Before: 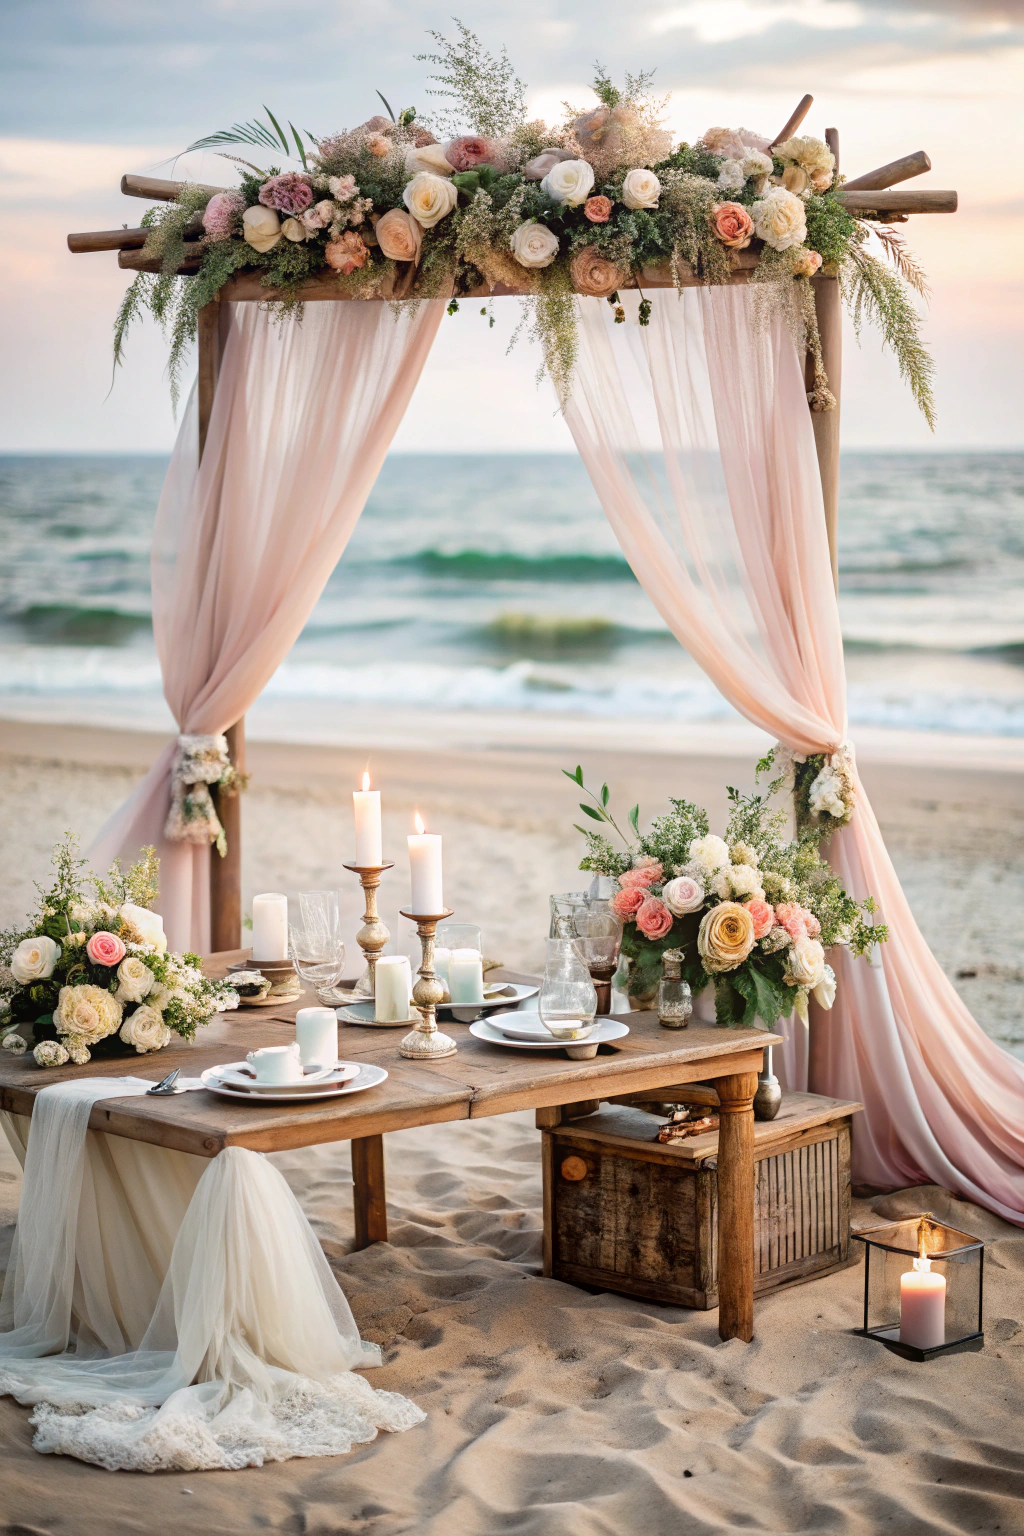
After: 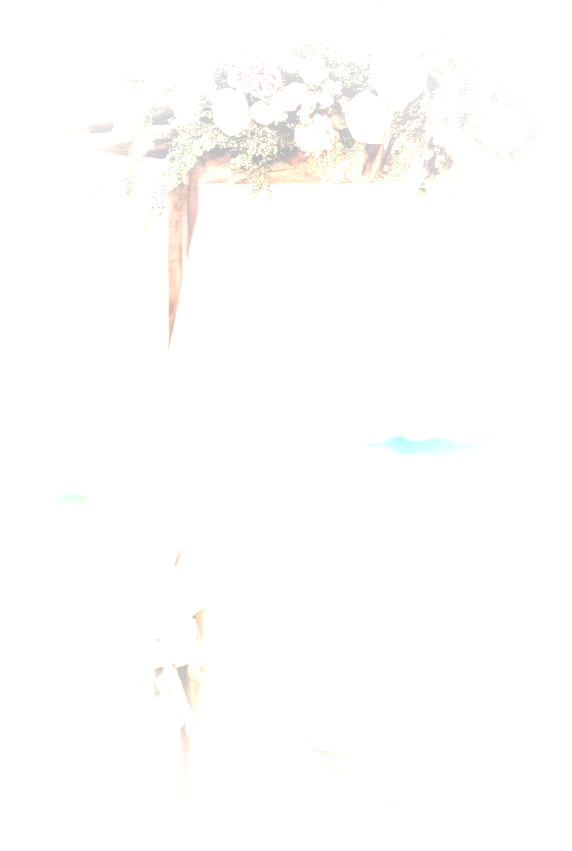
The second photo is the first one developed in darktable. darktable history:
vignetting: fall-off start 16.27%, fall-off radius 98.7%, brightness 0.981, saturation -0.494, width/height ratio 0.716
crop and rotate: left 3.041%, top 7.627%, right 41.076%, bottom 36.925%
local contrast: on, module defaults
levels: black 0.068%, levels [0, 0.352, 0.703]
exposure: black level correction 0, exposure 1.106 EV, compensate highlight preservation false
